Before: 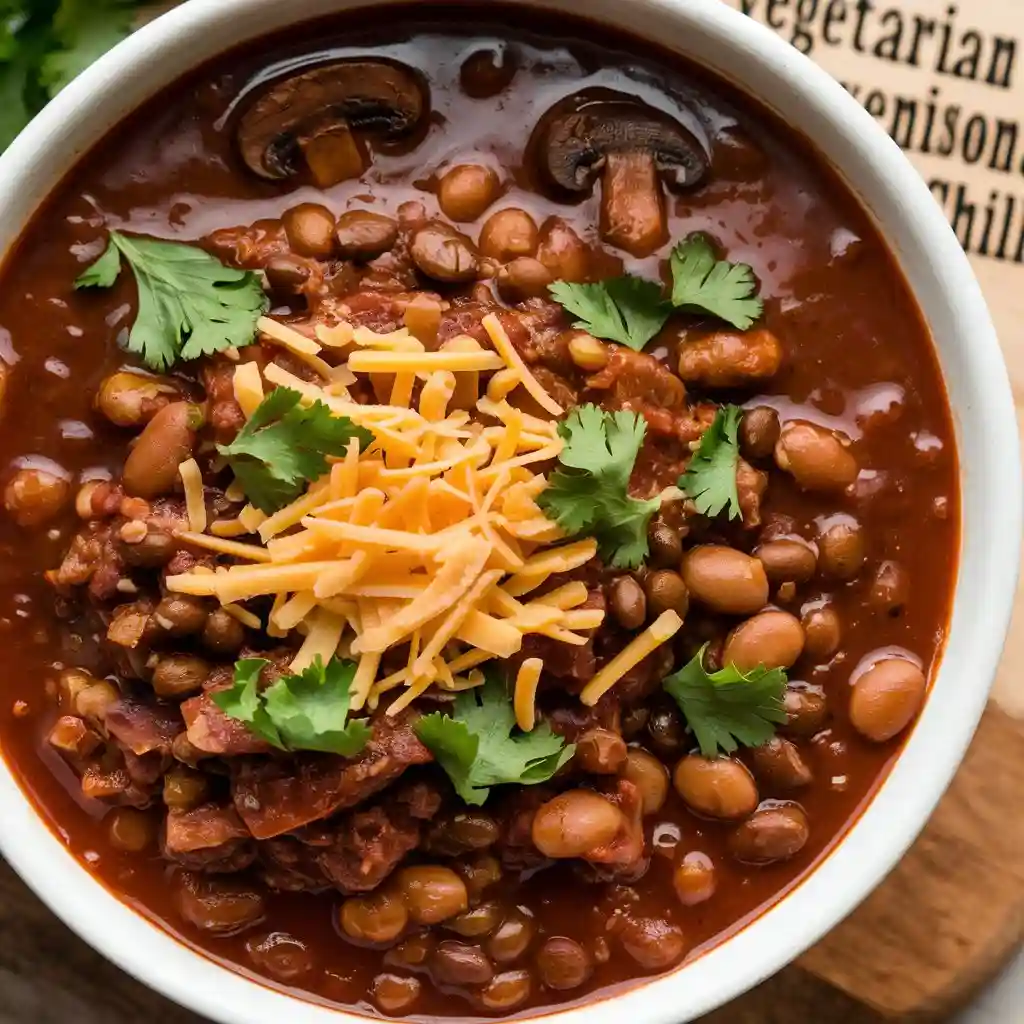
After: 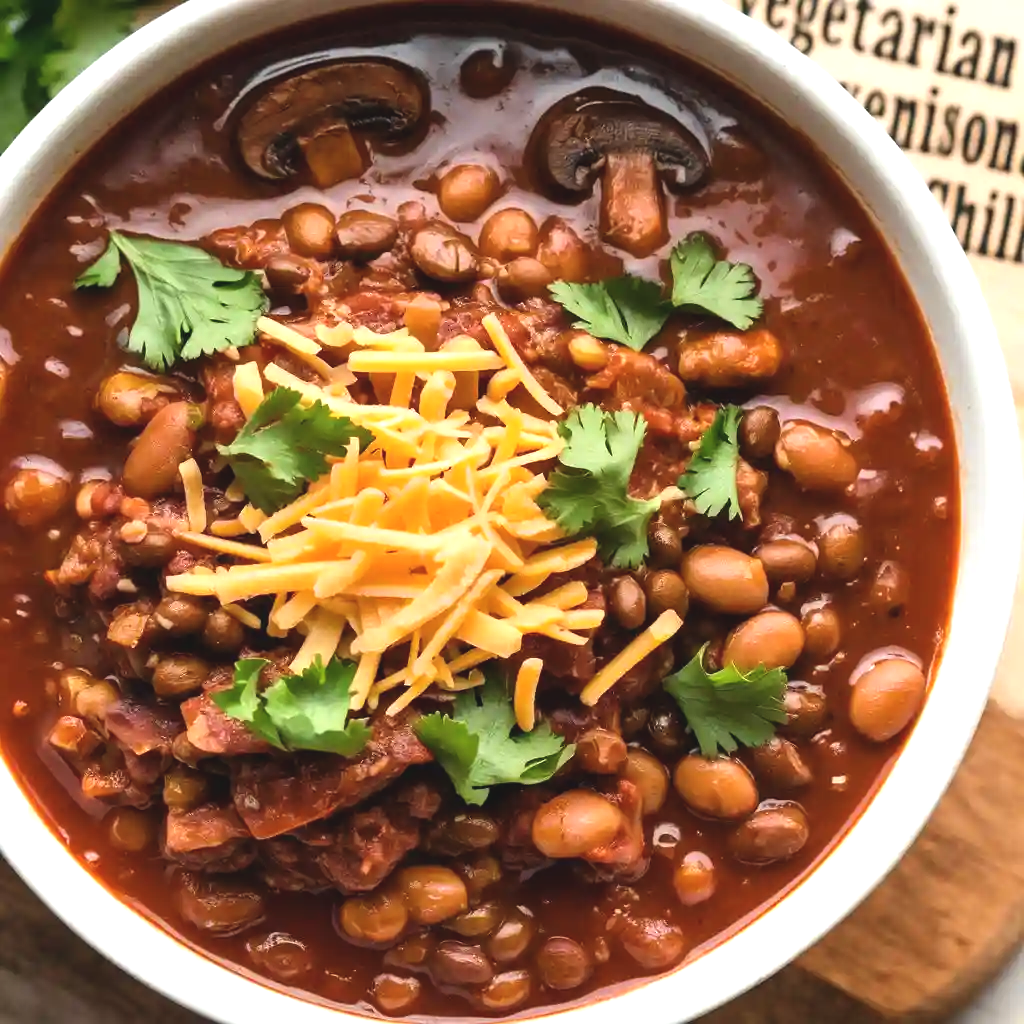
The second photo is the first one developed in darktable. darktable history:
exposure: black level correction -0.005, exposure 0.624 EV, compensate exposure bias true, compensate highlight preservation false
